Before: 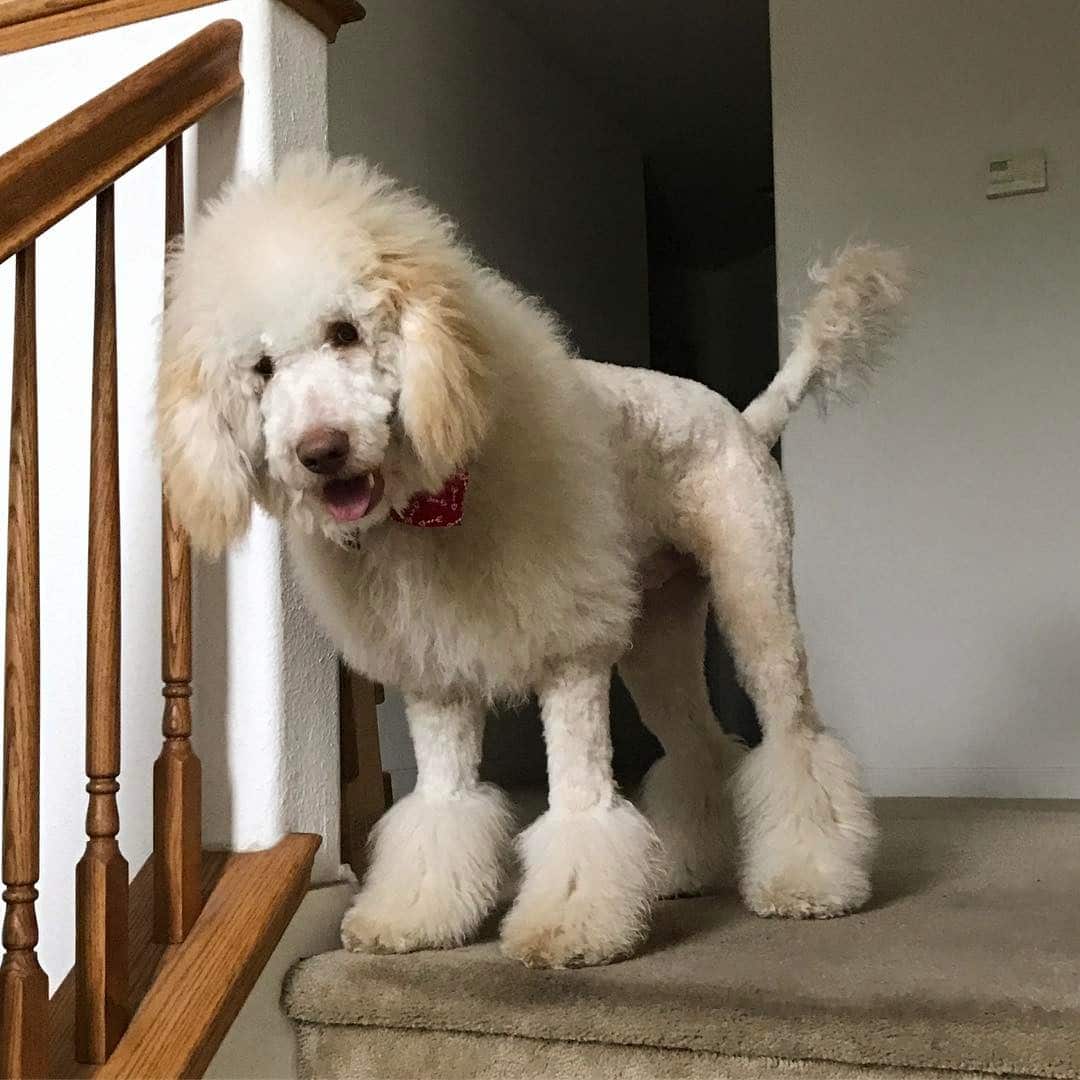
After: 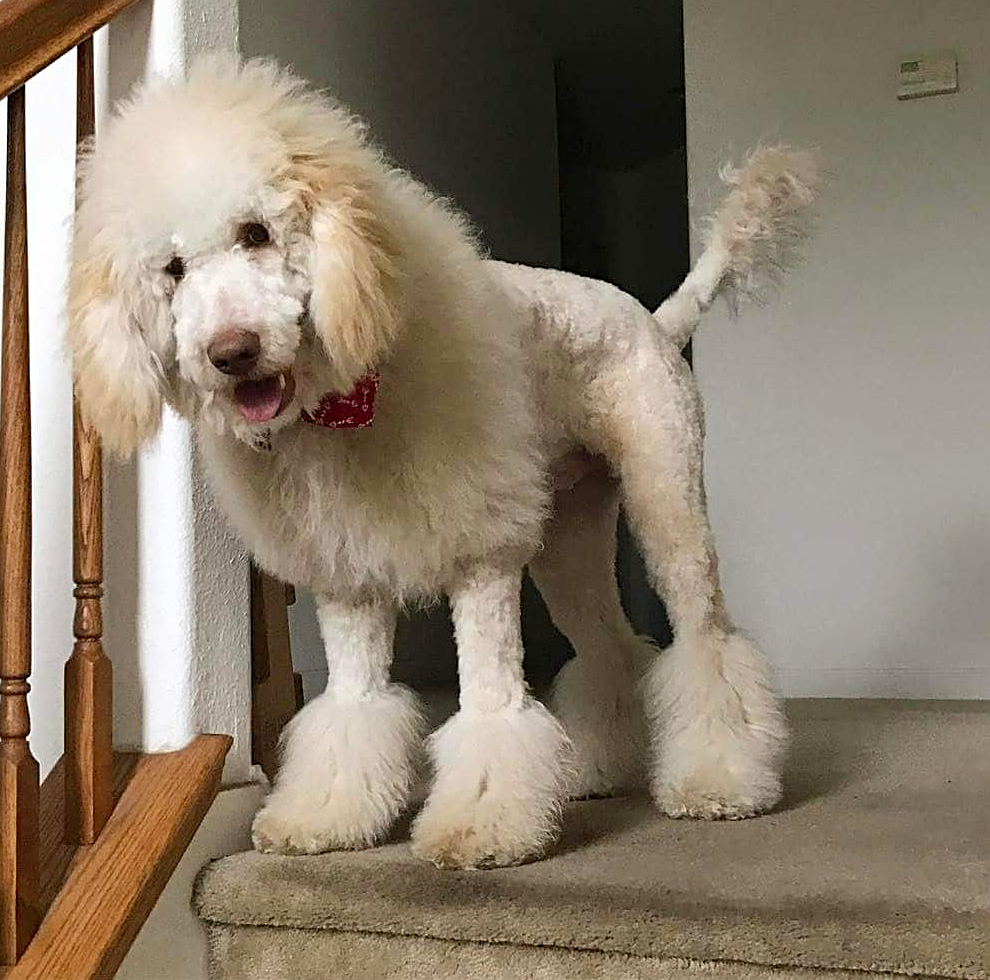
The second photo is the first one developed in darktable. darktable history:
crop and rotate: left 8.262%, top 9.226%
levels: levels [0, 0.478, 1]
sharpen: on, module defaults
